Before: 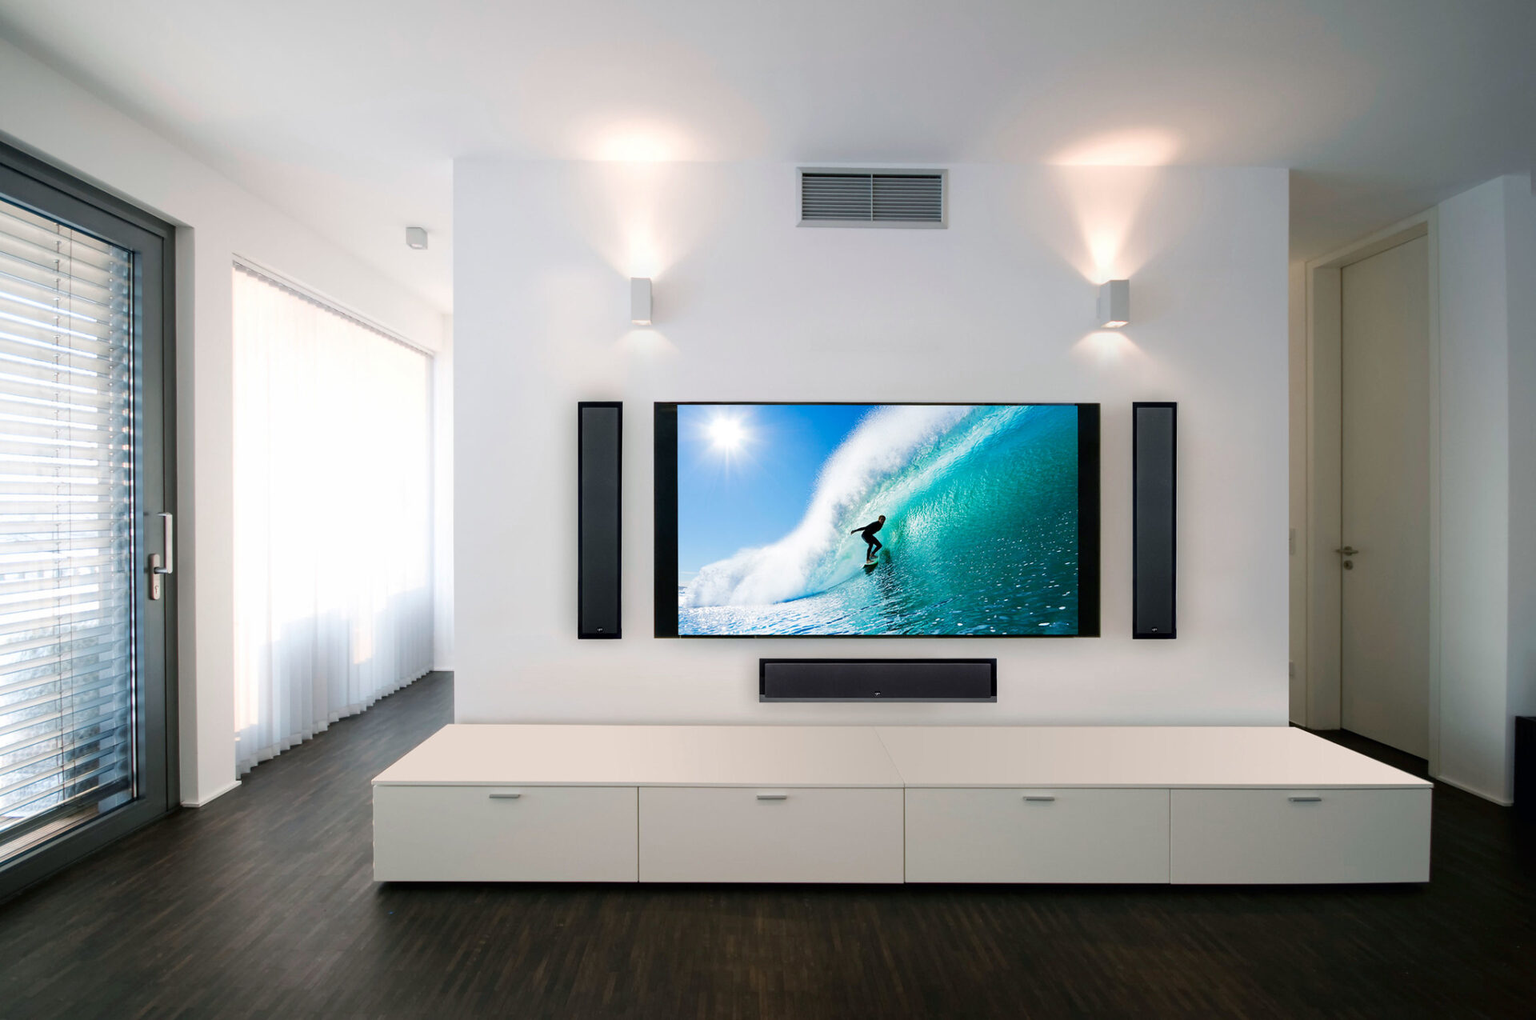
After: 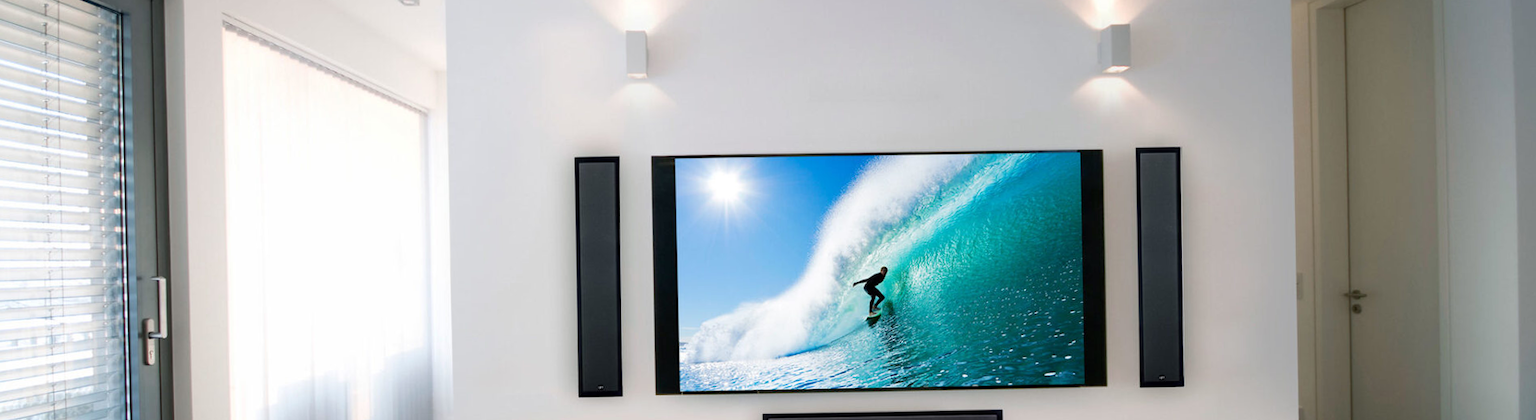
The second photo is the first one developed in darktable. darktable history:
crop and rotate: top 23.84%, bottom 34.294%
rotate and perspective: rotation -1°, crop left 0.011, crop right 0.989, crop top 0.025, crop bottom 0.975
